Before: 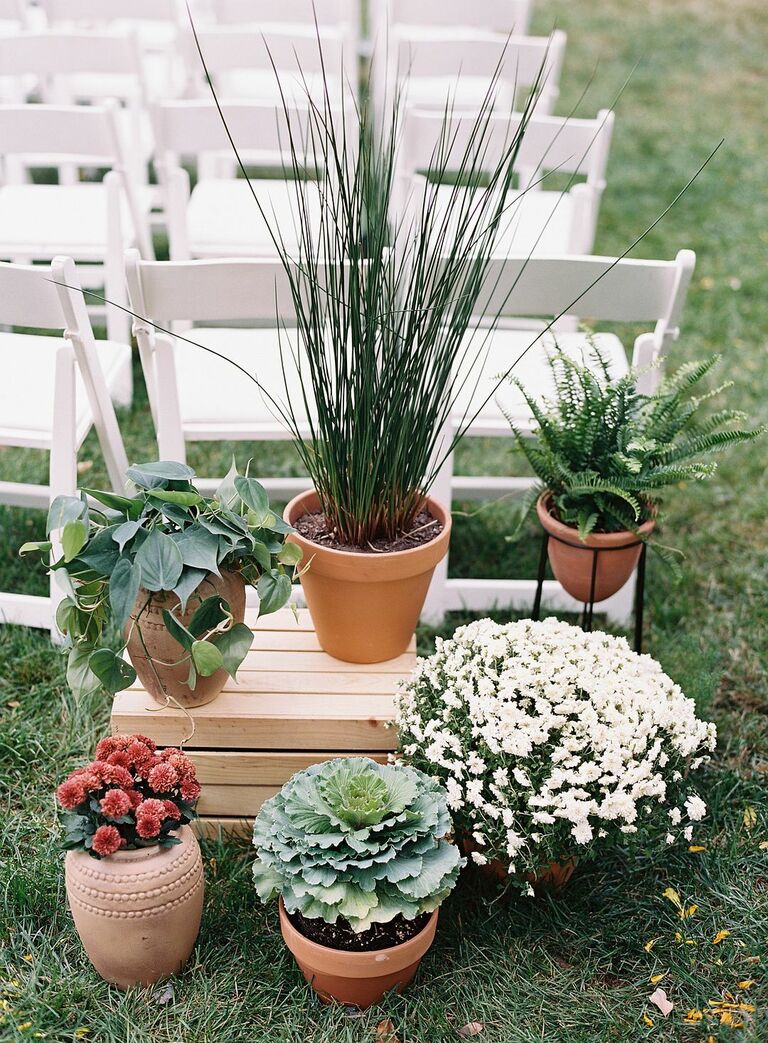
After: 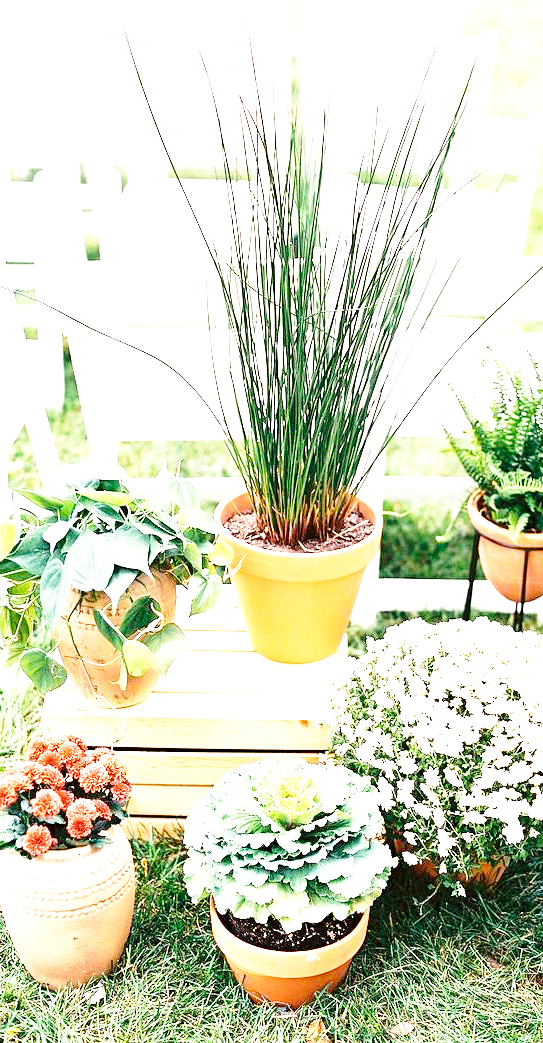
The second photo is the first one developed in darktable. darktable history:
base curve: curves: ch0 [(0, 0) (0.028, 0.03) (0.121, 0.232) (0.46, 0.748) (0.859, 0.968) (1, 1)], preserve colors none
exposure: black level correction 0.001, exposure 1.999 EV, compensate highlight preservation false
contrast brightness saturation: contrast 0.107, saturation -0.152
crop and rotate: left 9.059%, right 20.184%
color balance rgb: highlights gain › chroma 2.97%, highlights gain › hue 75.83°, perceptual saturation grading › global saturation 14.643%, global vibrance 20%
